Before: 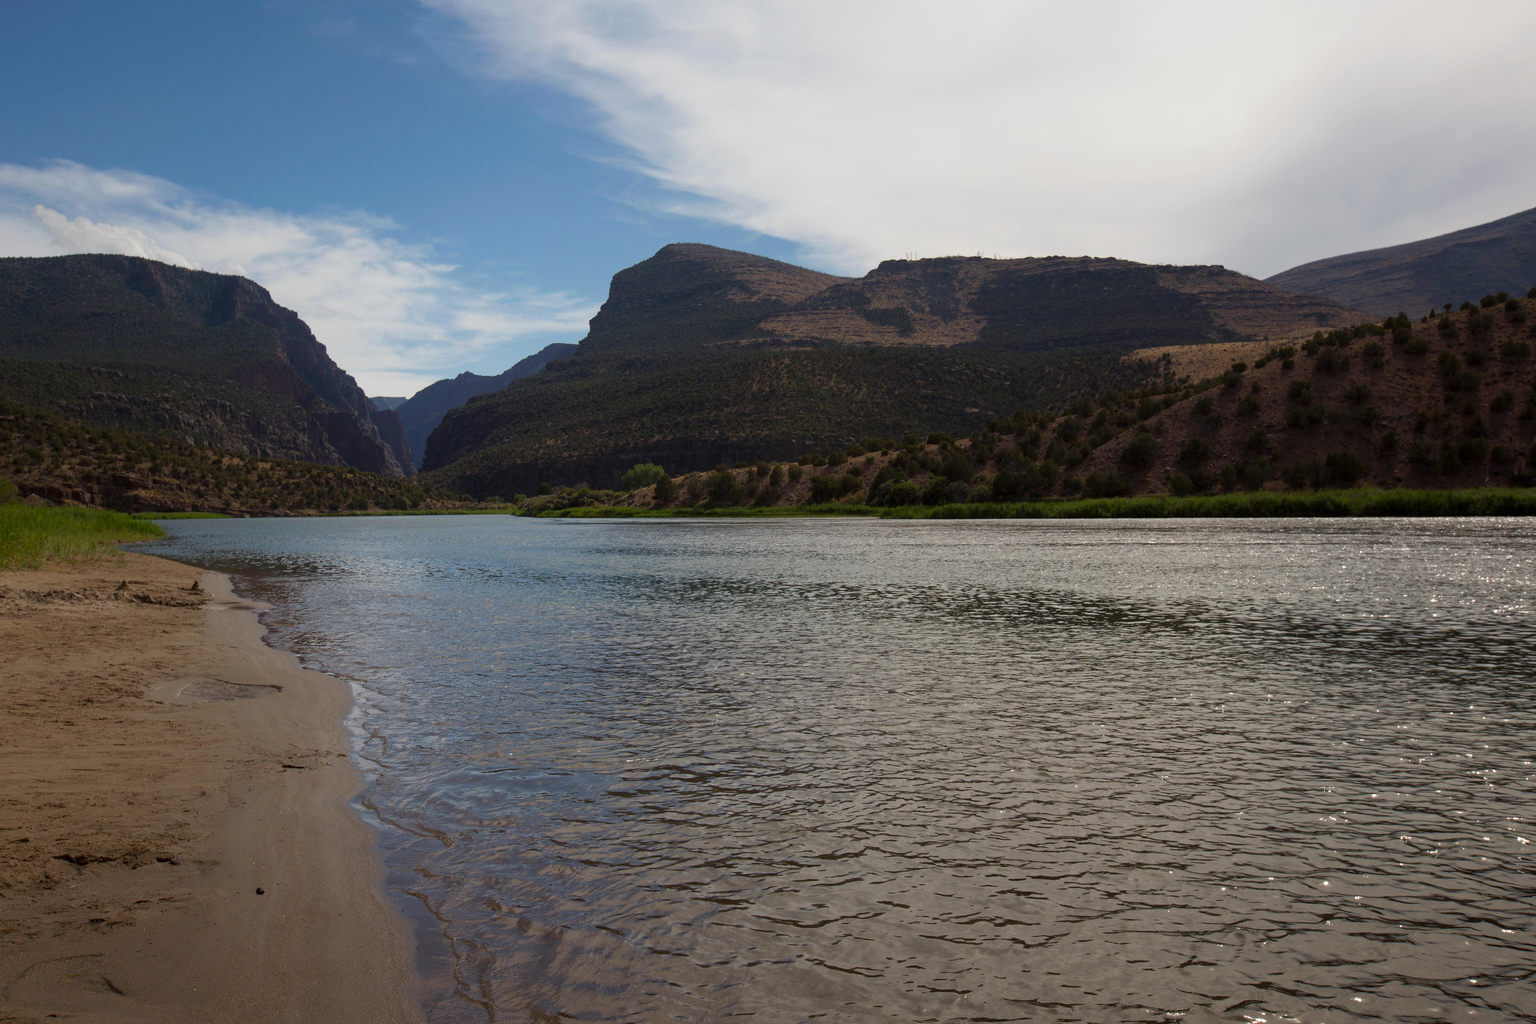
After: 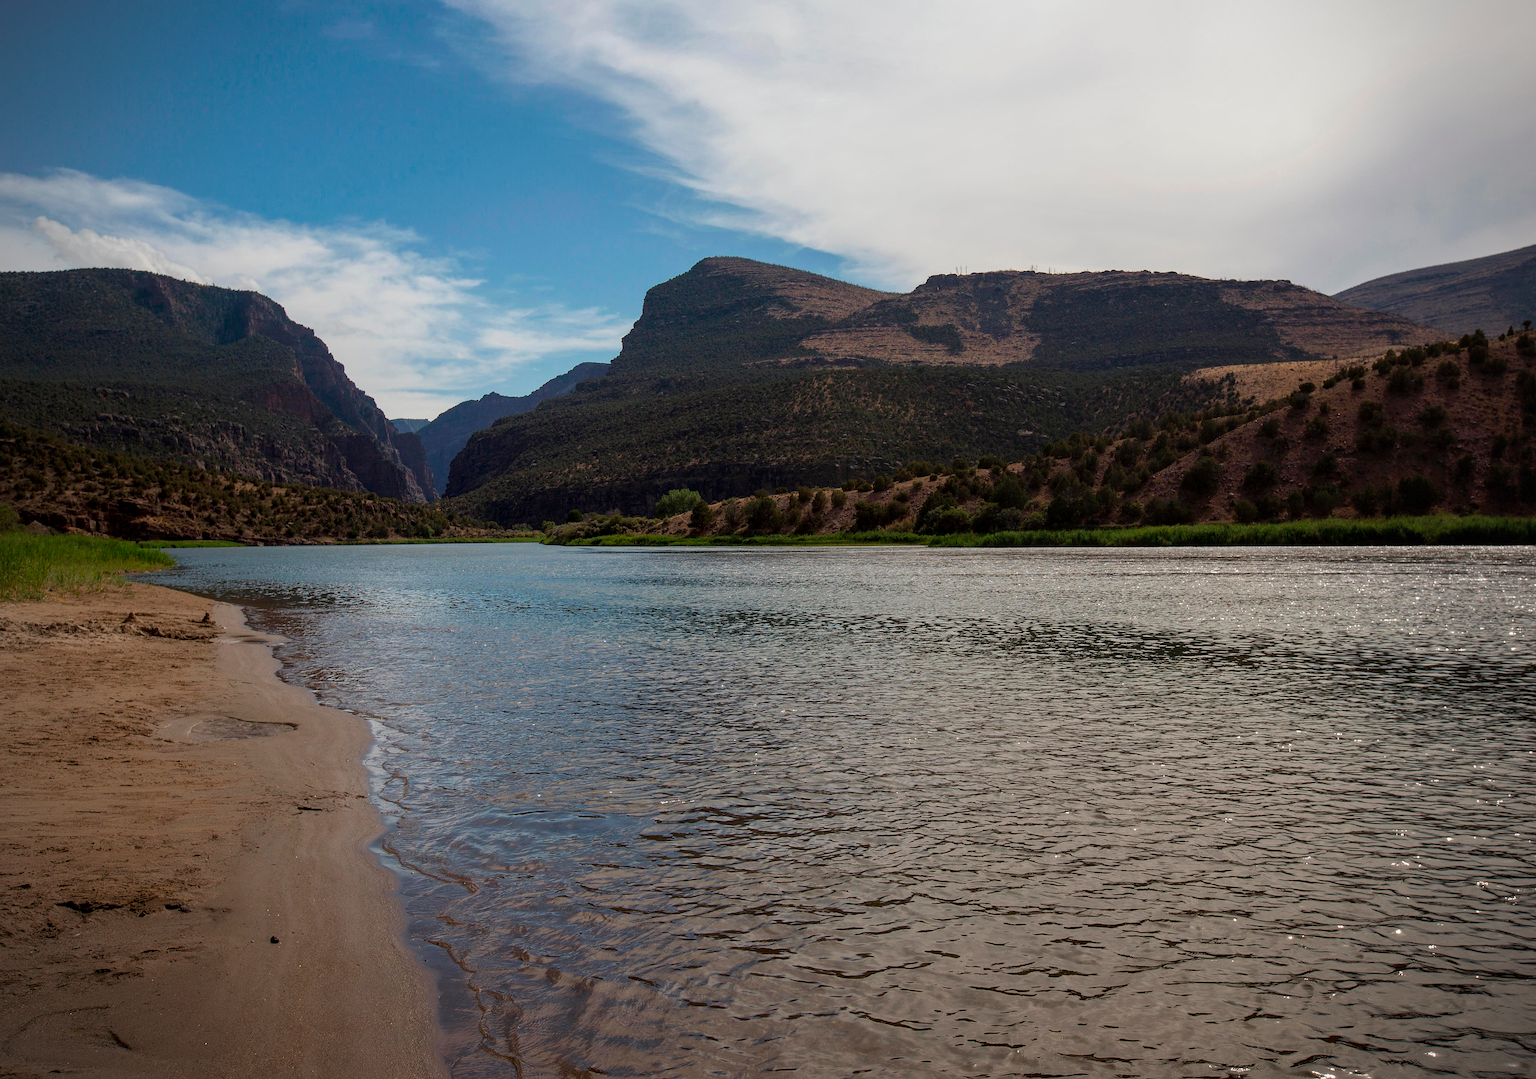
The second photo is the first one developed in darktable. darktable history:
crop and rotate: left 0%, right 5.144%
local contrast: on, module defaults
sharpen: on, module defaults
vignetting: brightness -0.399, saturation -0.309, dithering 8-bit output, unbound false
